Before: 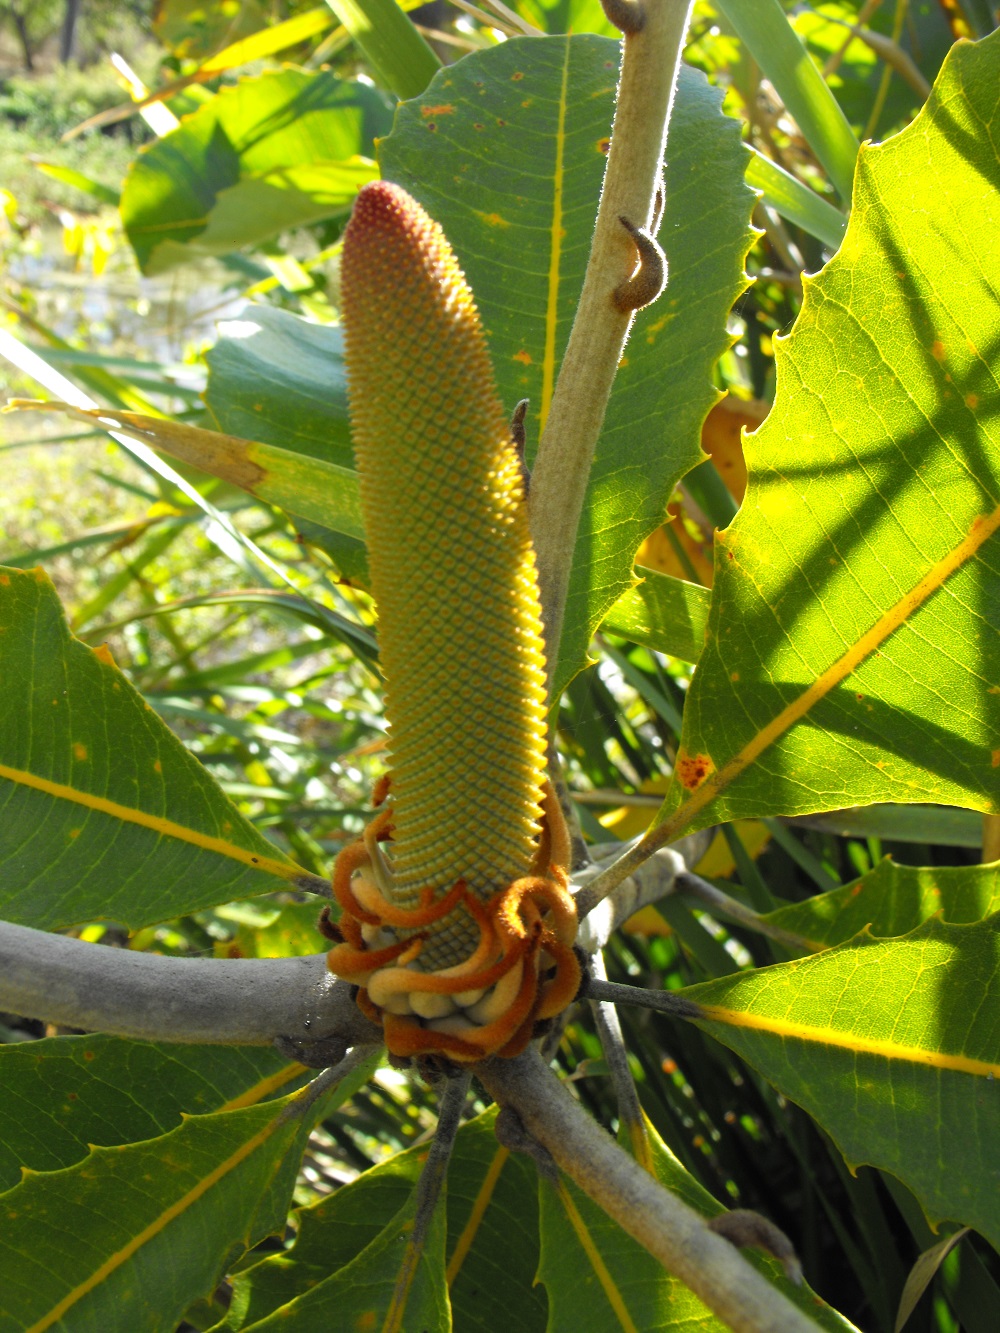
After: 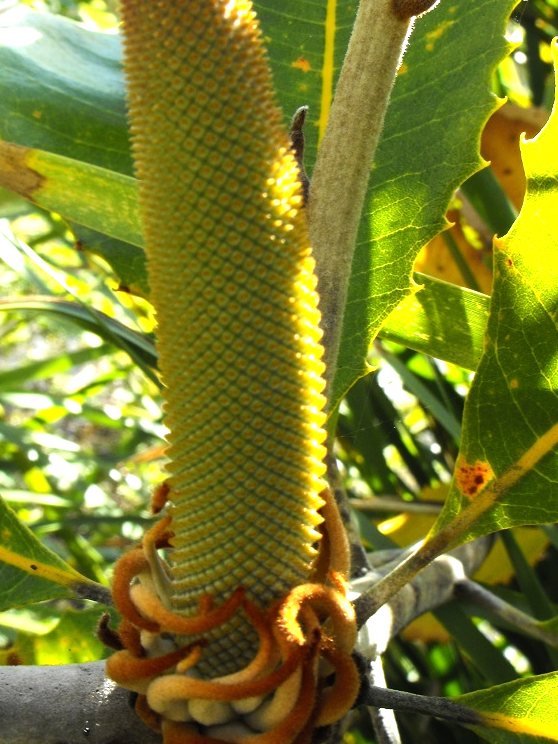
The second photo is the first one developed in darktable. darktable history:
tone equalizer: -8 EV -0.75 EV, -7 EV -0.7 EV, -6 EV -0.6 EV, -5 EV -0.4 EV, -3 EV 0.4 EV, -2 EV 0.6 EV, -1 EV 0.7 EV, +0 EV 0.75 EV, edges refinement/feathering 500, mask exposure compensation -1.57 EV, preserve details no
crop and rotate: left 22.13%, top 22.054%, right 22.026%, bottom 22.102%
